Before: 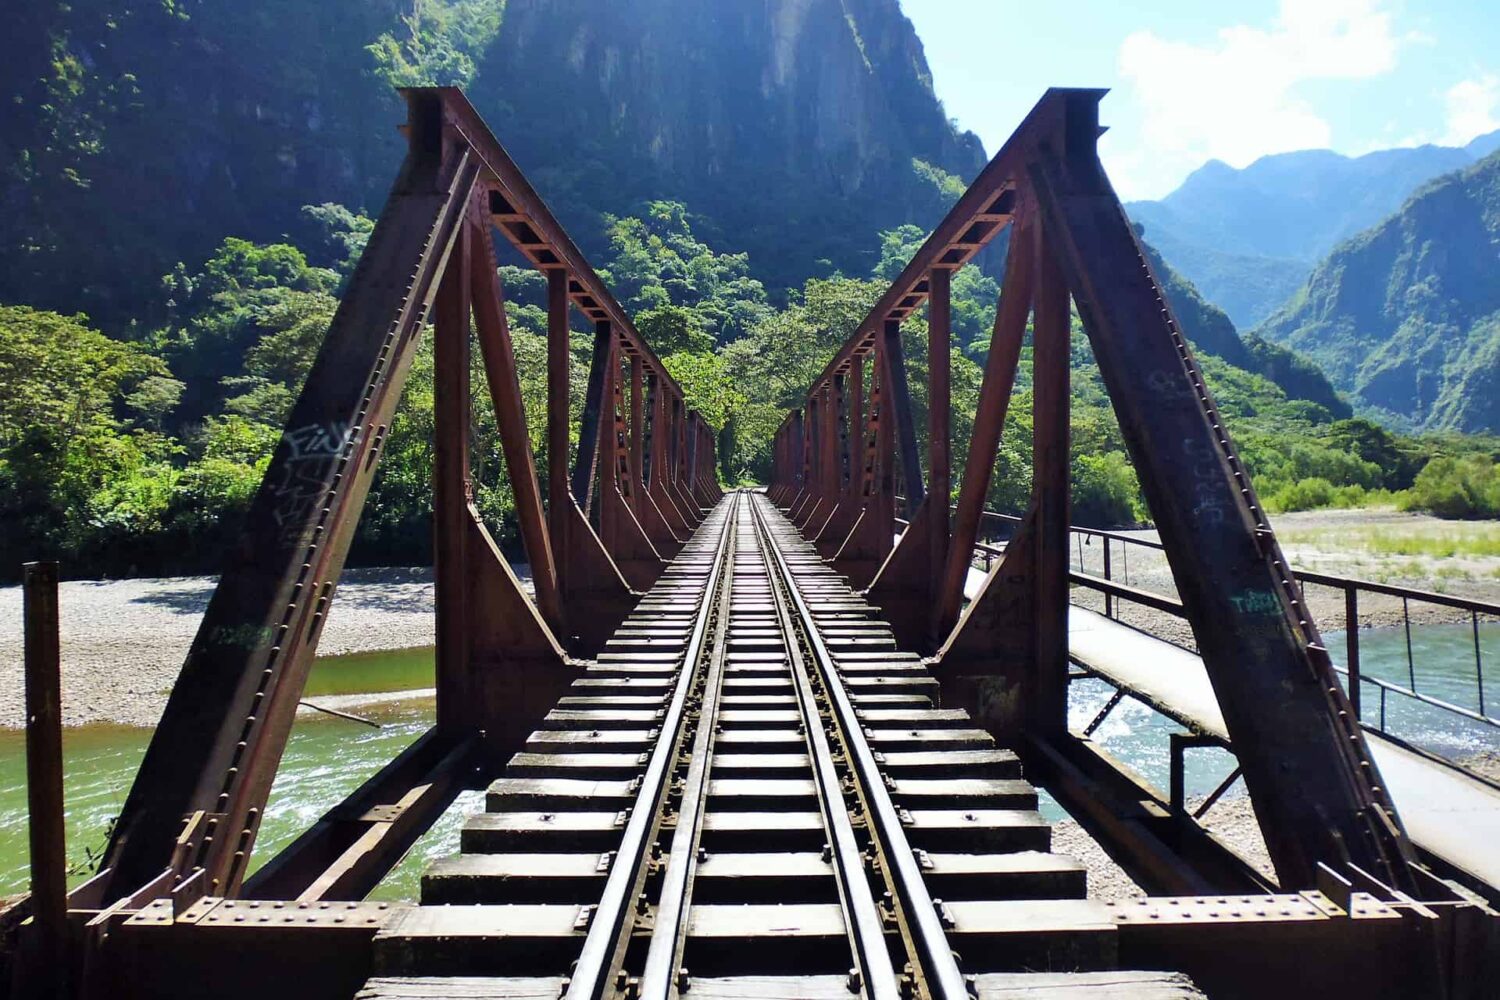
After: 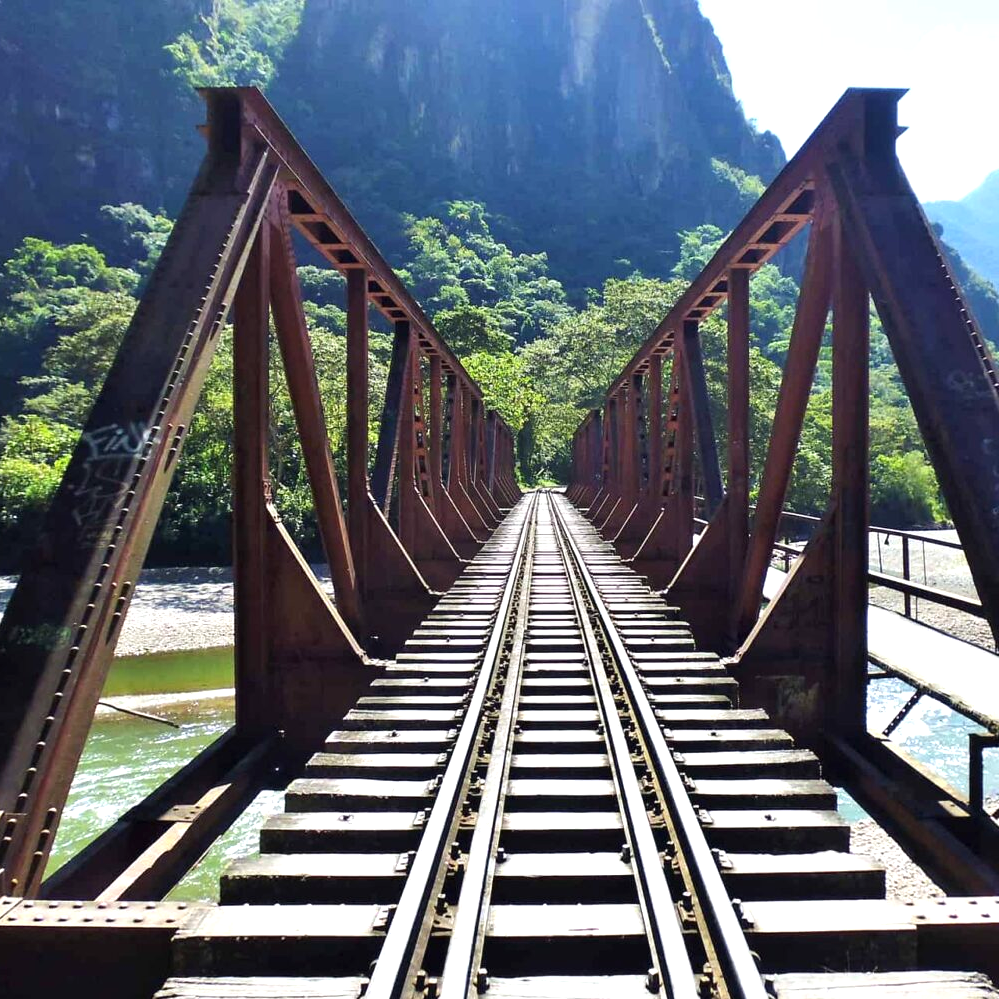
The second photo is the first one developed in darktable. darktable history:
tone equalizer: on, module defaults
exposure: black level correction 0, exposure 0.5 EV, compensate highlight preservation false
crop and rotate: left 13.409%, right 19.924%
